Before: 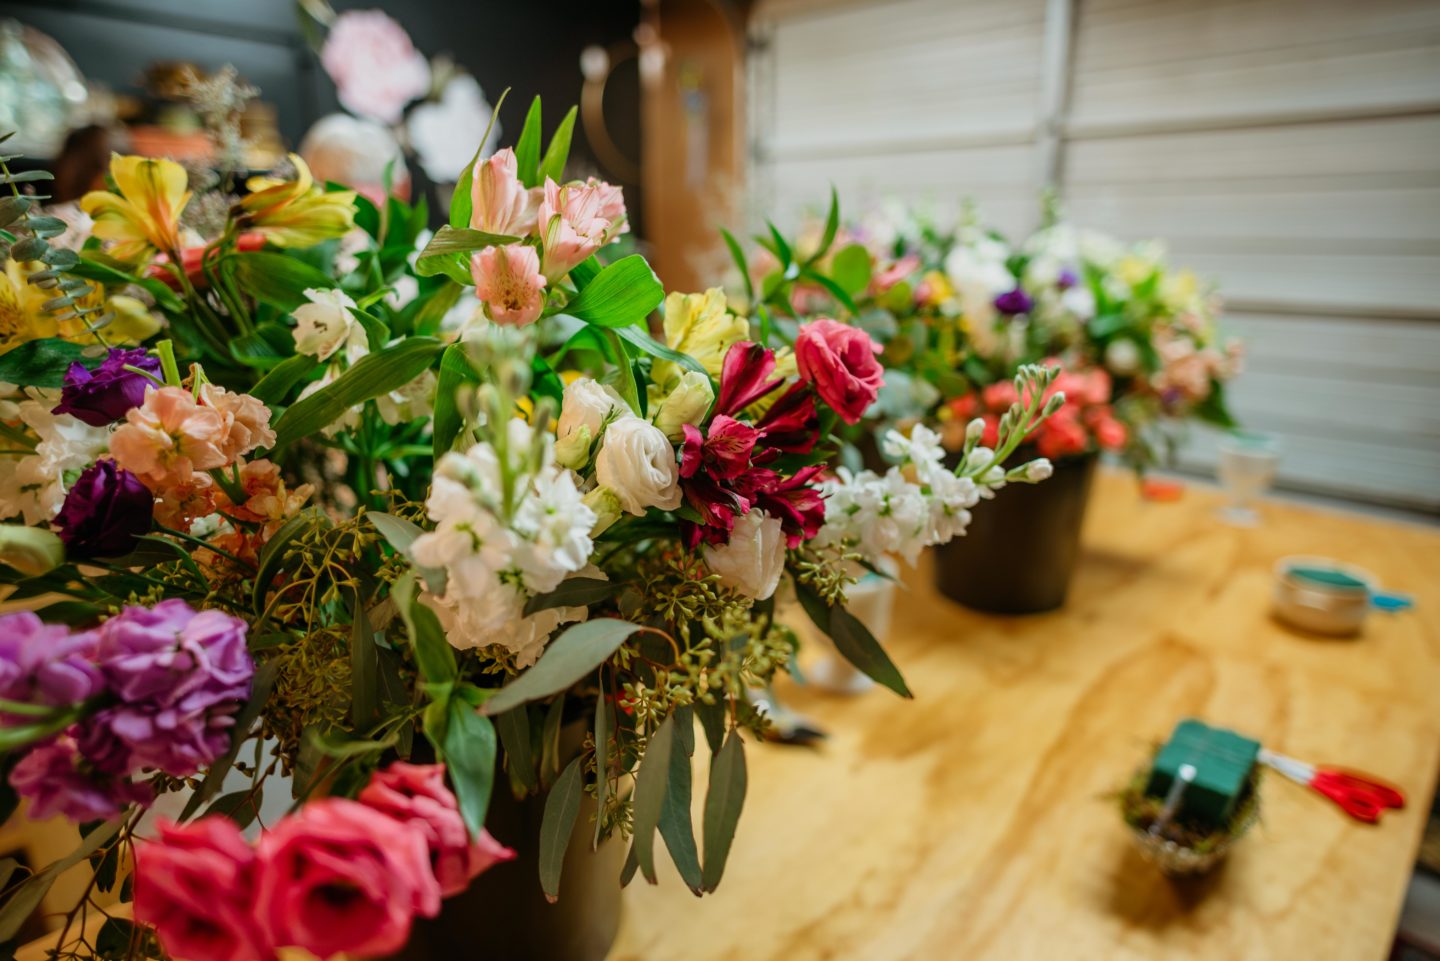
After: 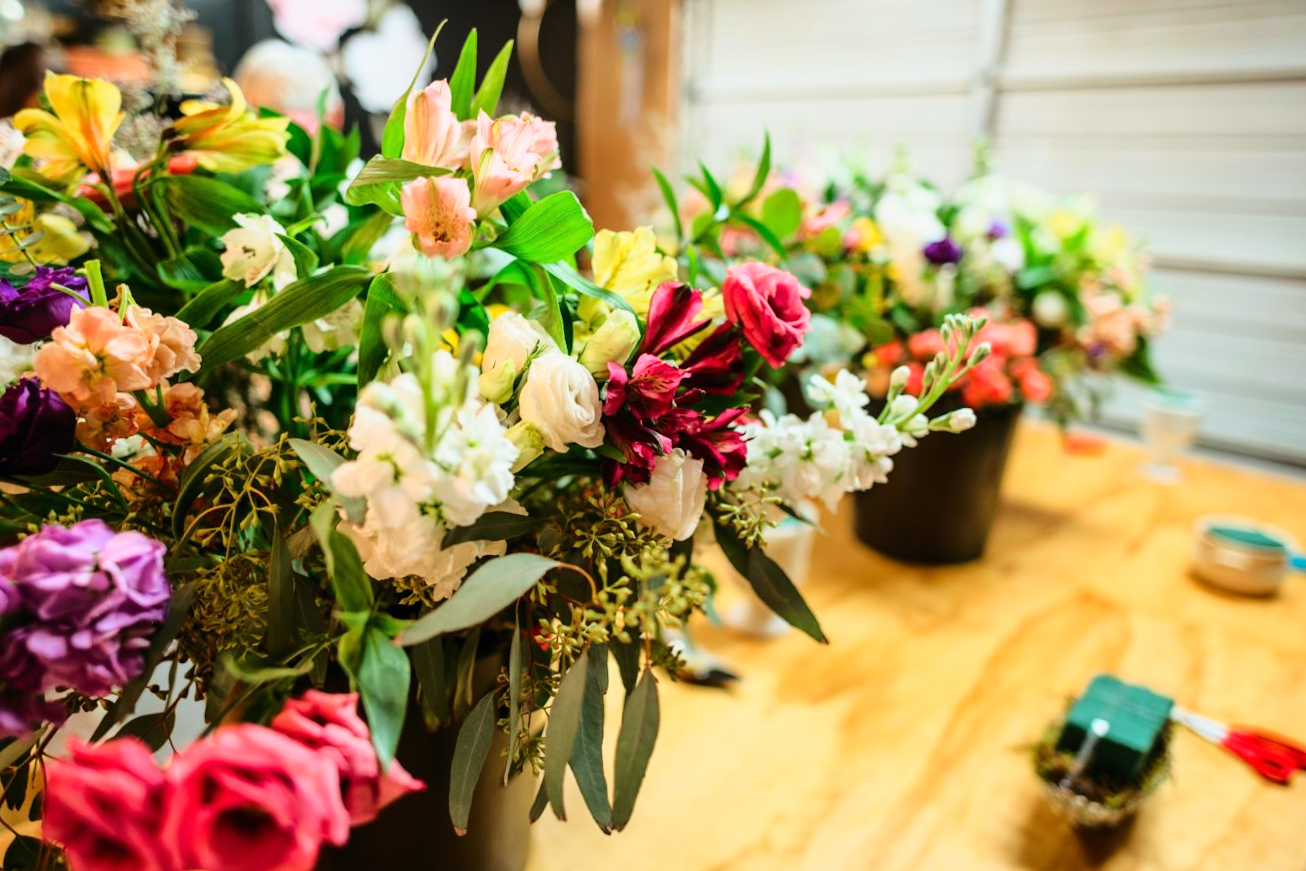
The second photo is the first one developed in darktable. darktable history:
base curve: curves: ch0 [(0, 0) (0.028, 0.03) (0.121, 0.232) (0.46, 0.748) (0.859, 0.968) (1, 1)]
crop and rotate: angle -1.96°, left 3.097%, top 4.154%, right 1.586%, bottom 0.529%
